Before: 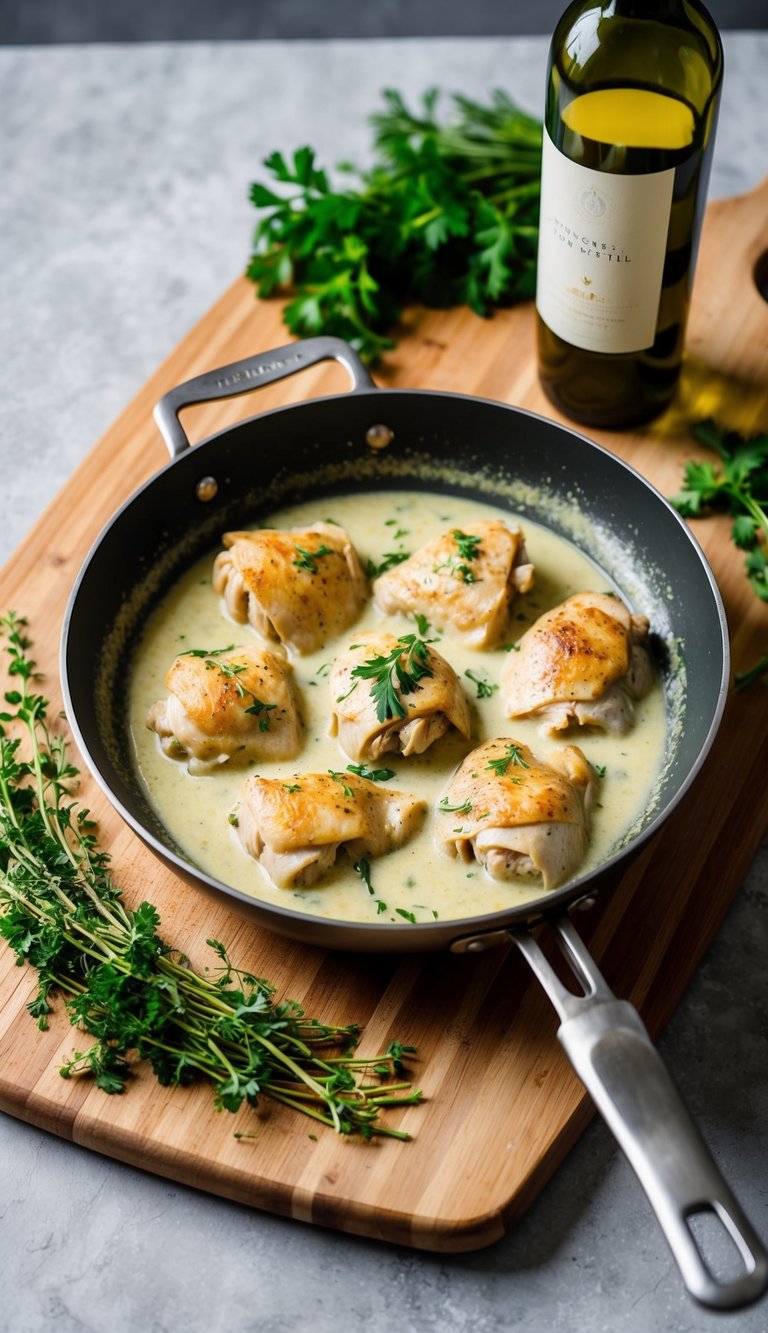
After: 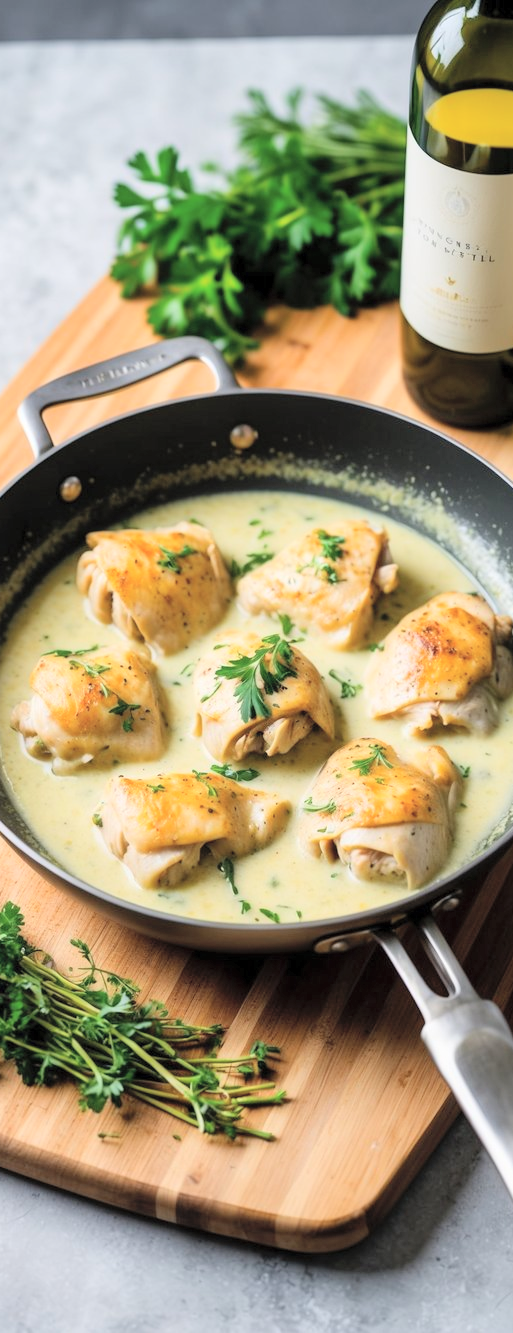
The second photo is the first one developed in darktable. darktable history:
crop and rotate: left 17.732%, right 15.423%
global tonemap: drago (0.7, 100)
